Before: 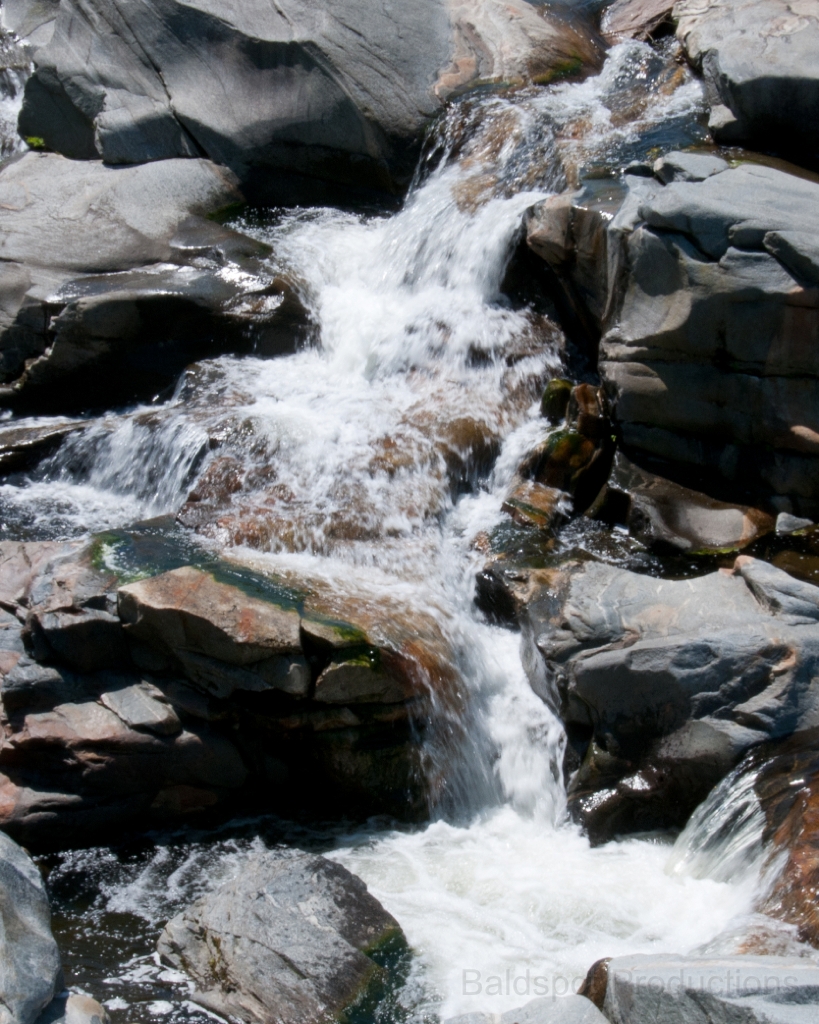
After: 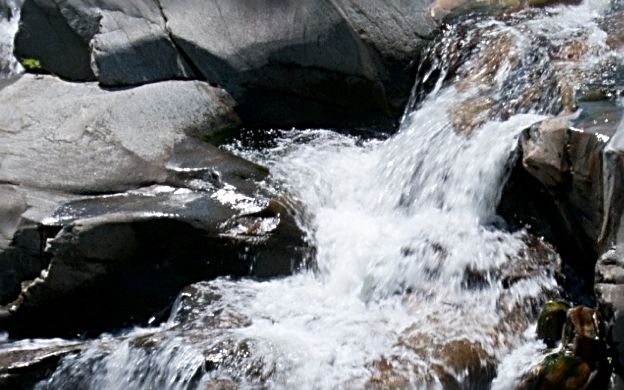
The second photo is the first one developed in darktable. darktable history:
sharpen: radius 3.025, amount 0.757
crop: left 0.579%, top 7.627%, right 23.167%, bottom 54.275%
